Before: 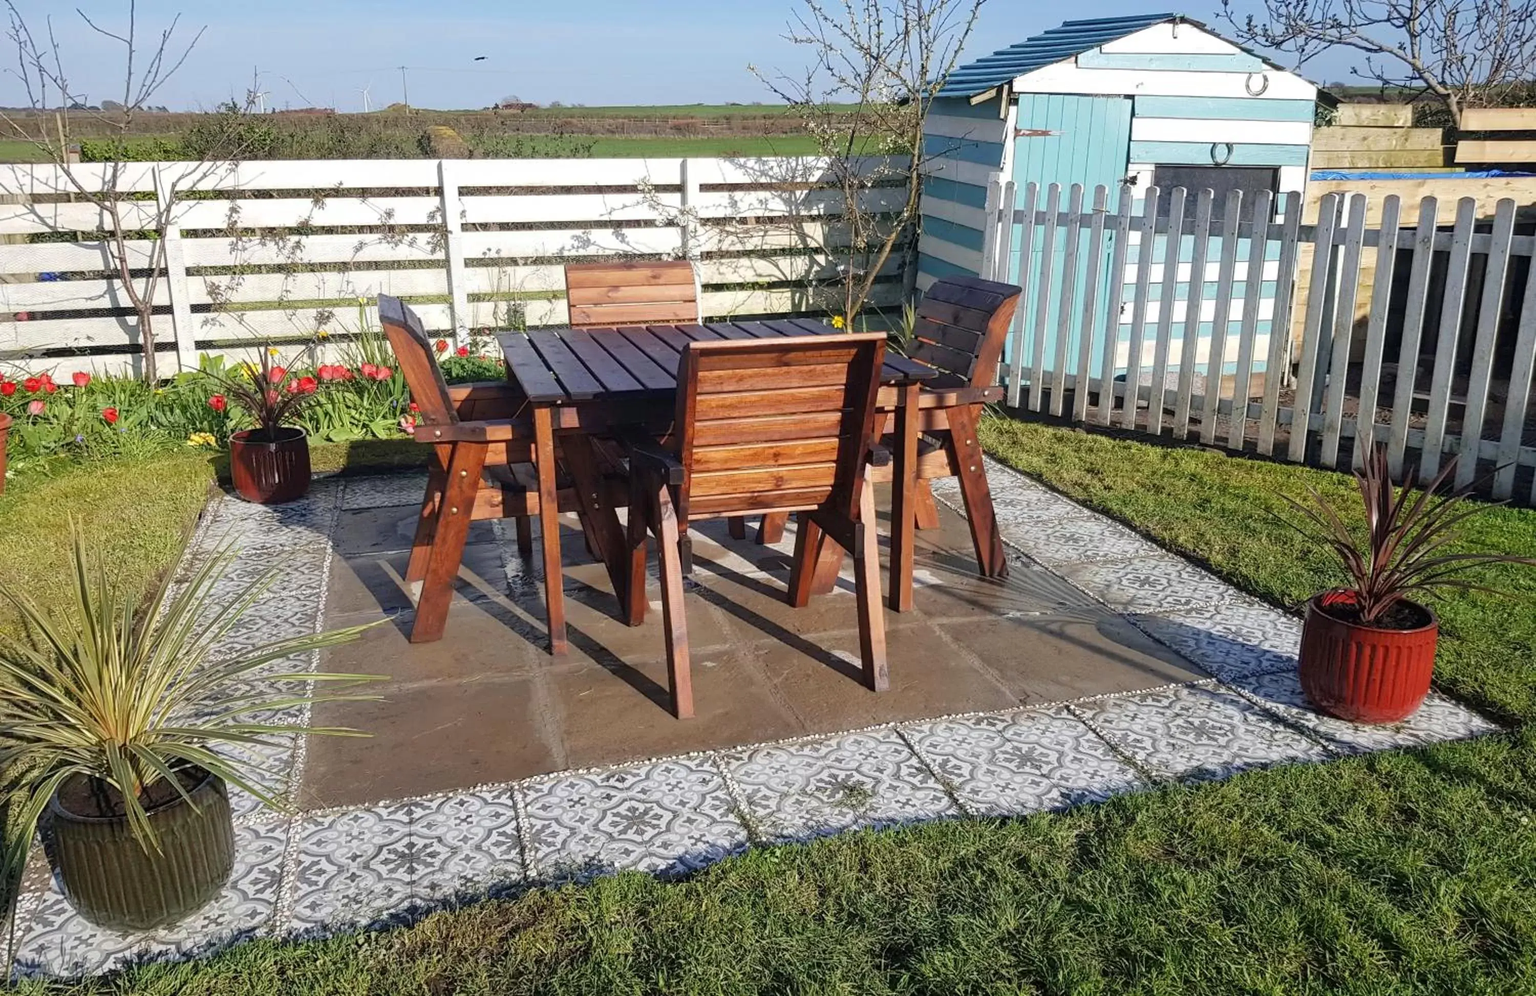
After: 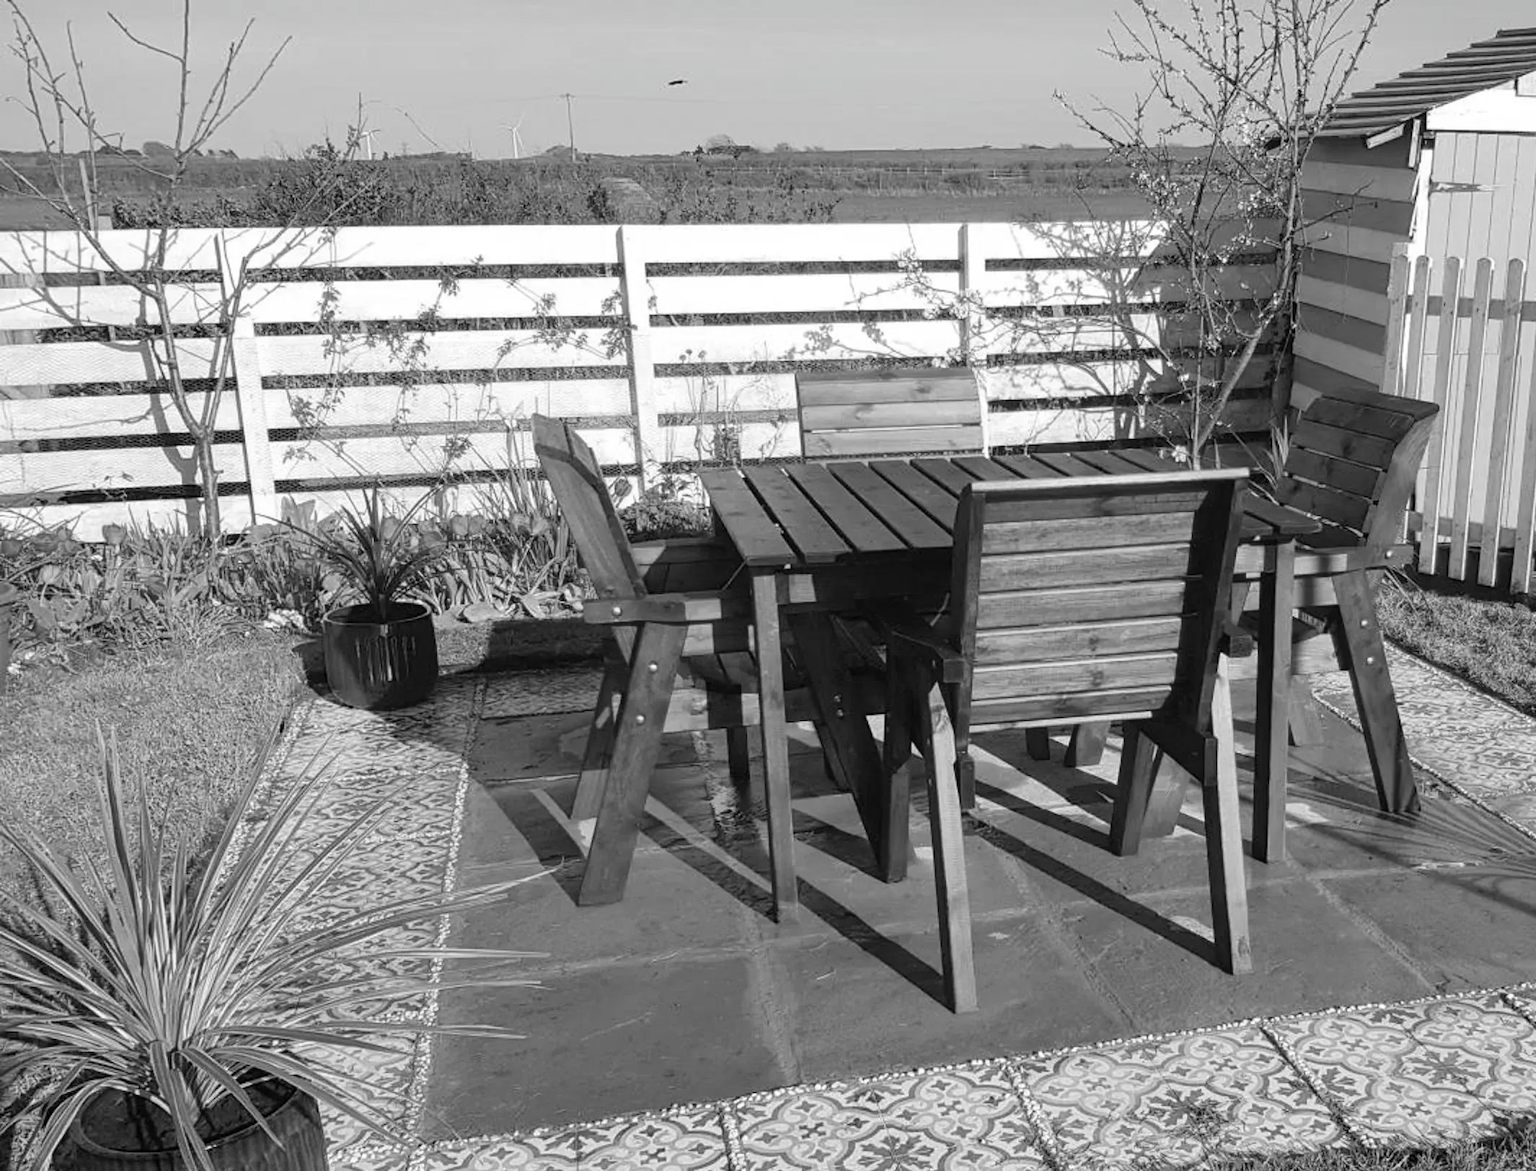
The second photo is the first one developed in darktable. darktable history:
crop: right 28.999%, bottom 16.517%
contrast brightness saturation: saturation -0.996
